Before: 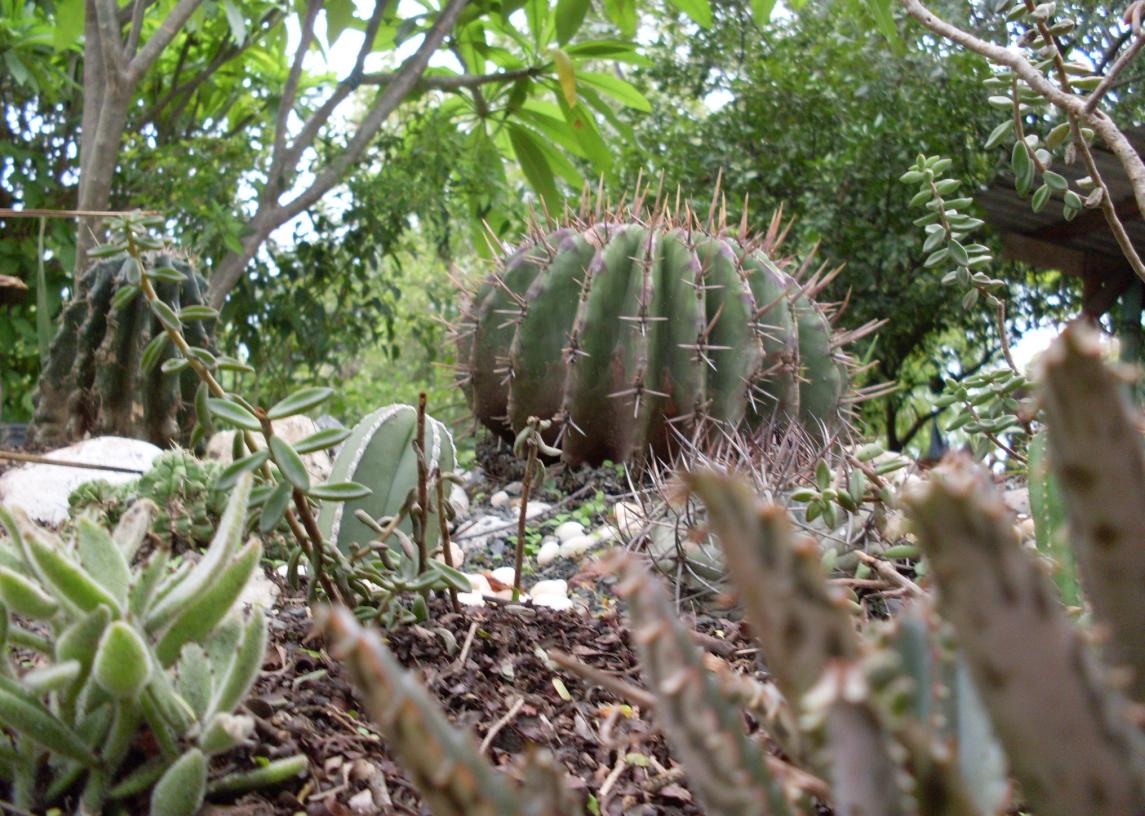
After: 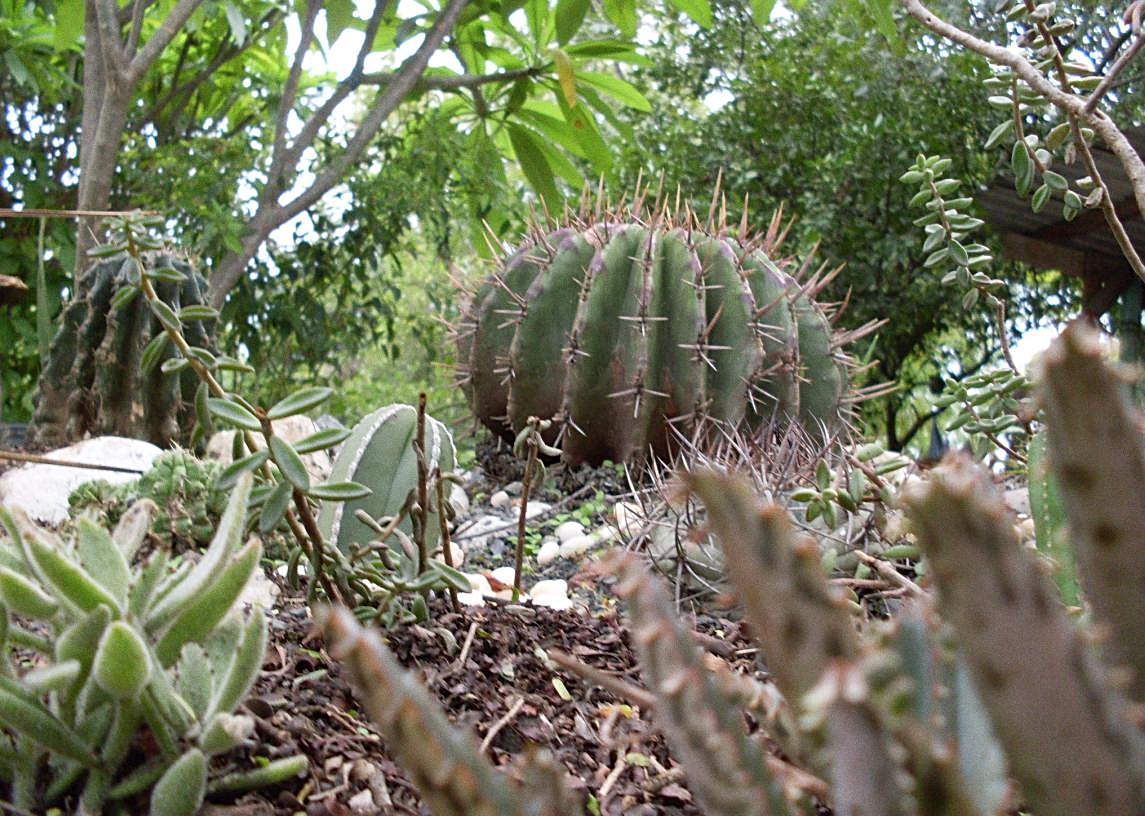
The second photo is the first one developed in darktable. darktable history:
sharpen: on, module defaults
grain: coarseness 0.47 ISO
